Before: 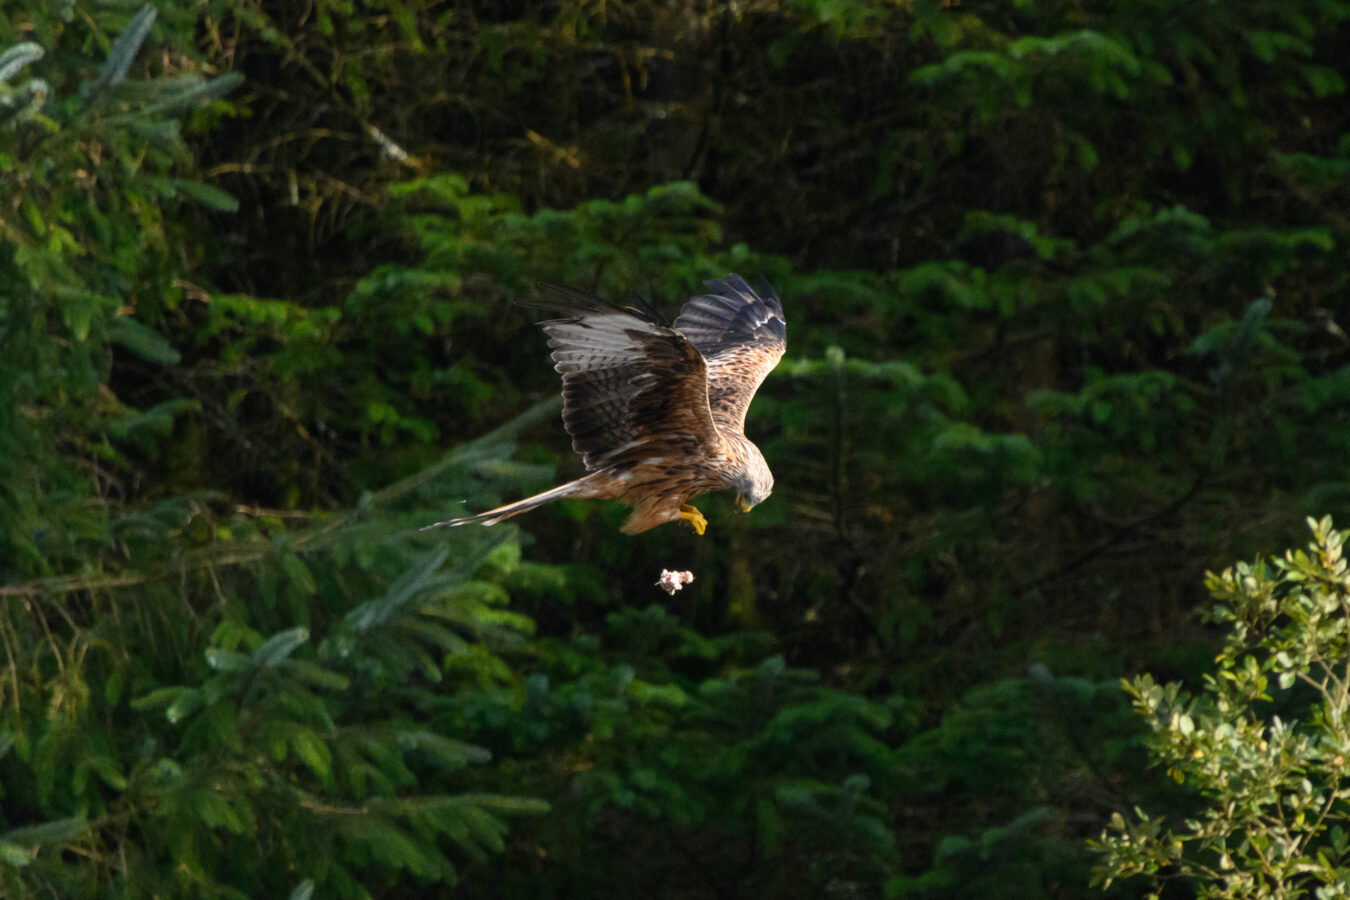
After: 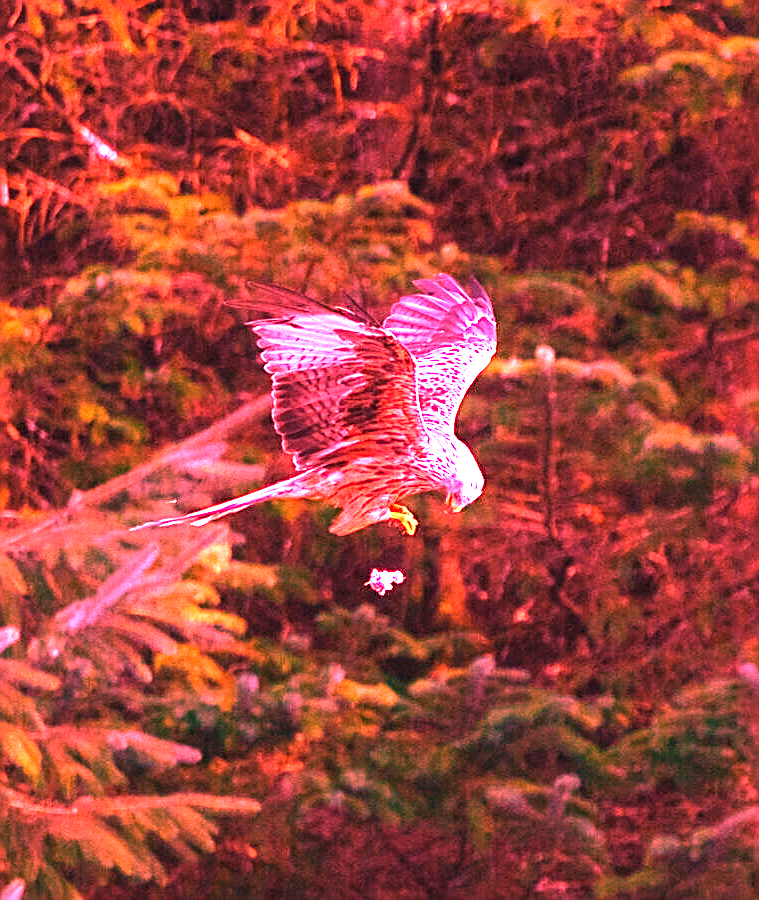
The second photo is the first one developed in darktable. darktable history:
crop: left 21.496%, right 22.254%
sharpen: on, module defaults
exposure: black level correction 0, exposure 1.1 EV, compensate exposure bias true, compensate highlight preservation false
white balance: red 4.26, blue 1.802
